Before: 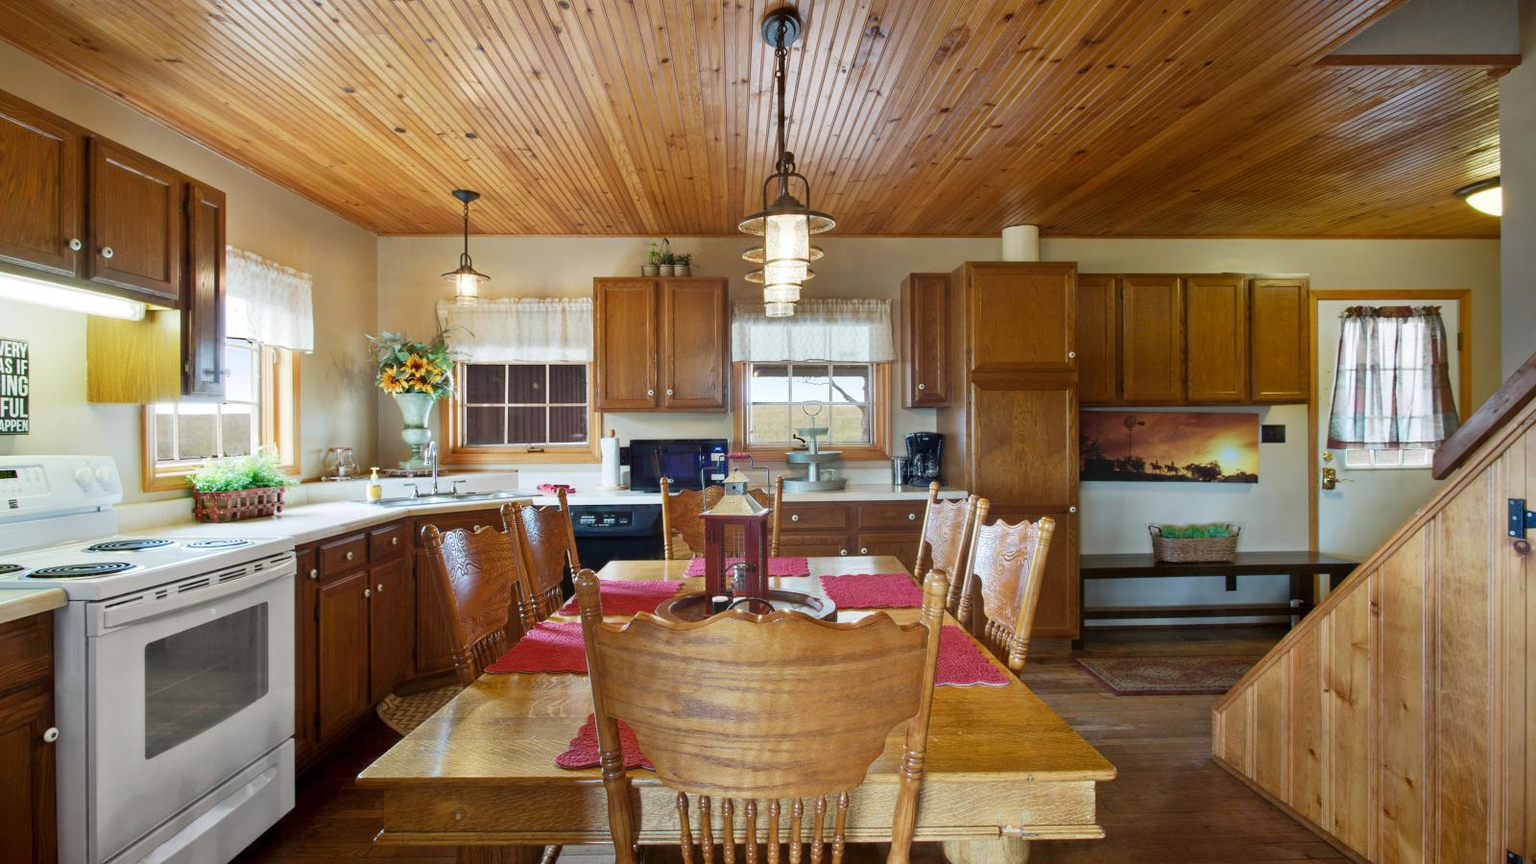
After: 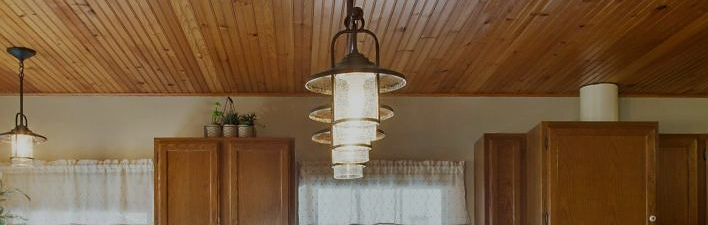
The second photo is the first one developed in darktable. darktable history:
sharpen: radius 1.02, threshold 0.993
exposure: black level correction 0, exposure -0.709 EV, compensate highlight preservation false
crop: left 29.061%, top 16.862%, right 26.656%, bottom 58.03%
